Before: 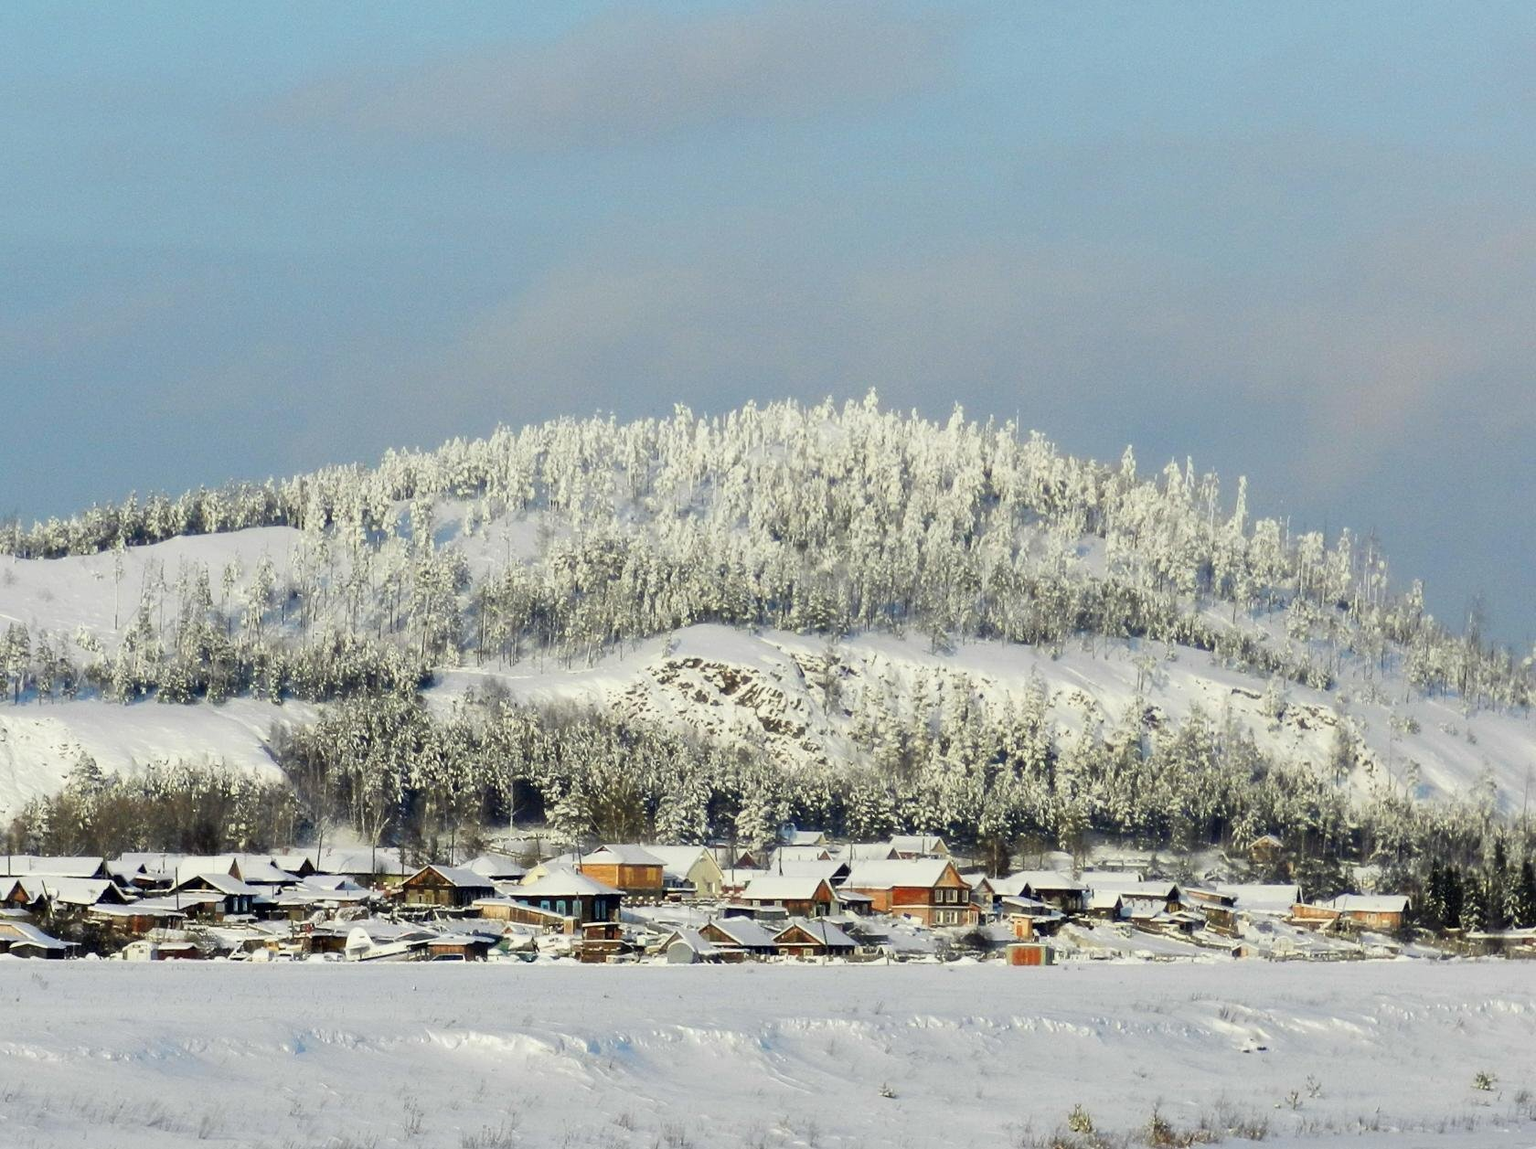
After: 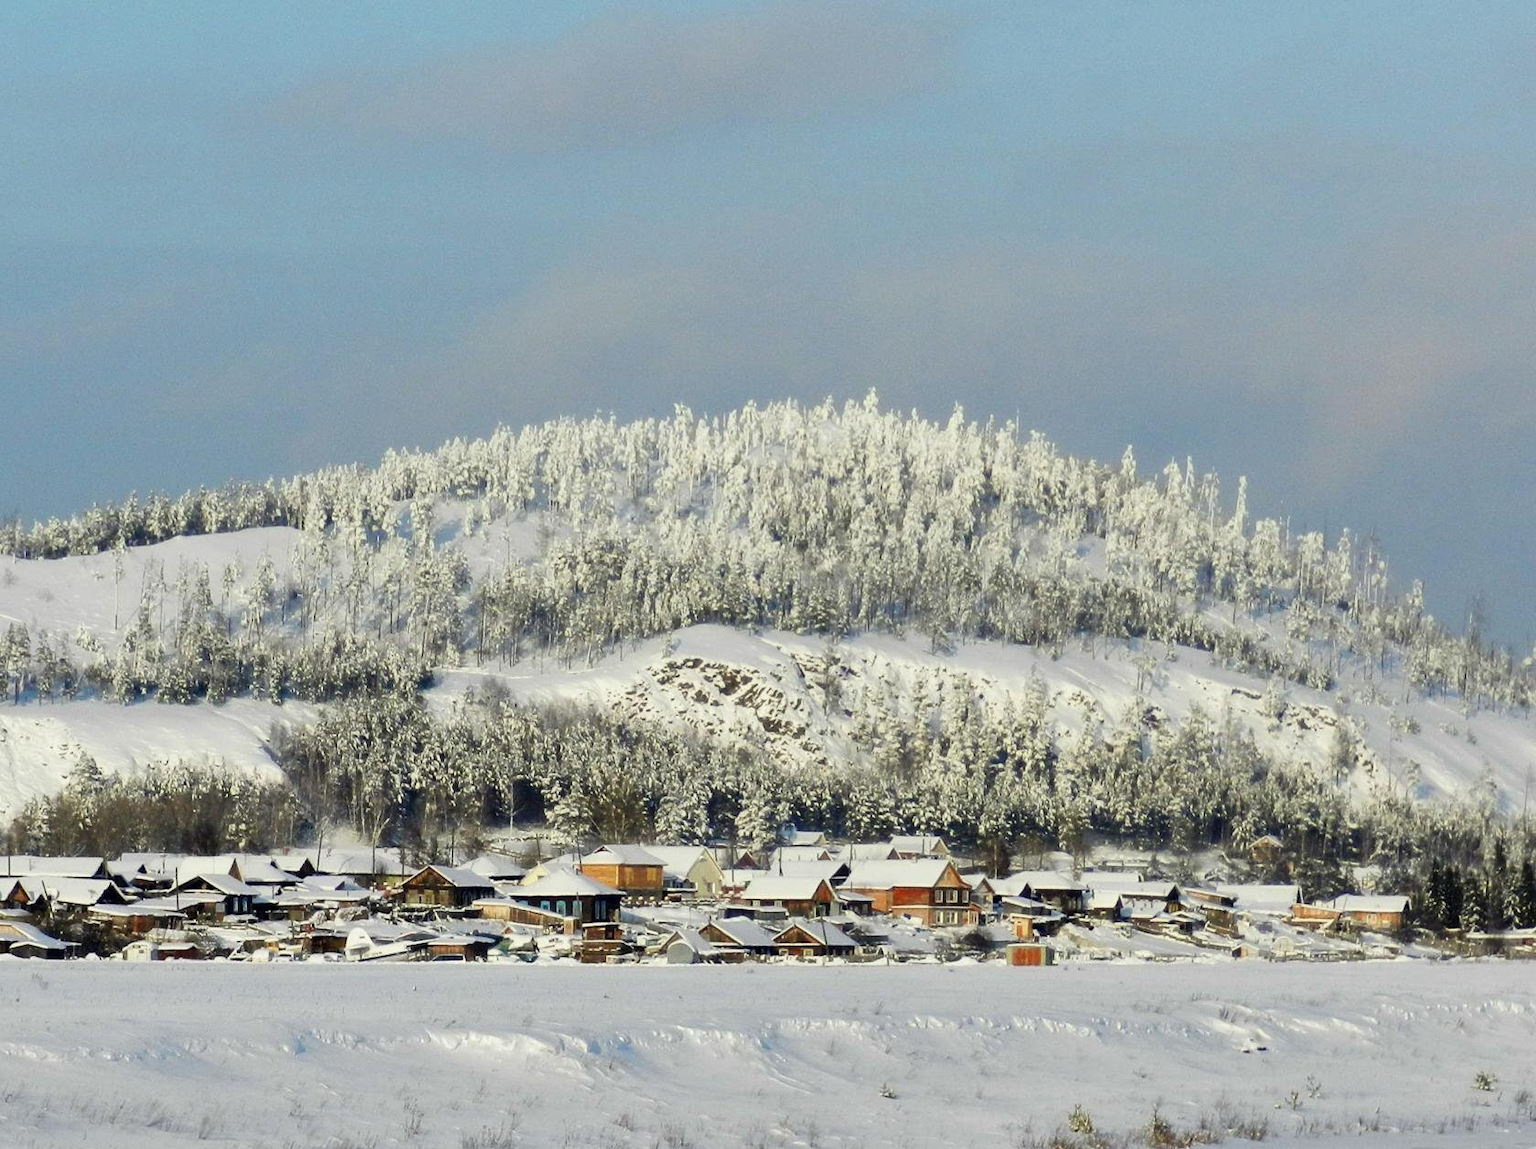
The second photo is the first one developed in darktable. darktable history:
shadows and highlights: radius 125.46, shadows 30.57, highlights -31.08, low approximation 0.01, soften with gaussian
